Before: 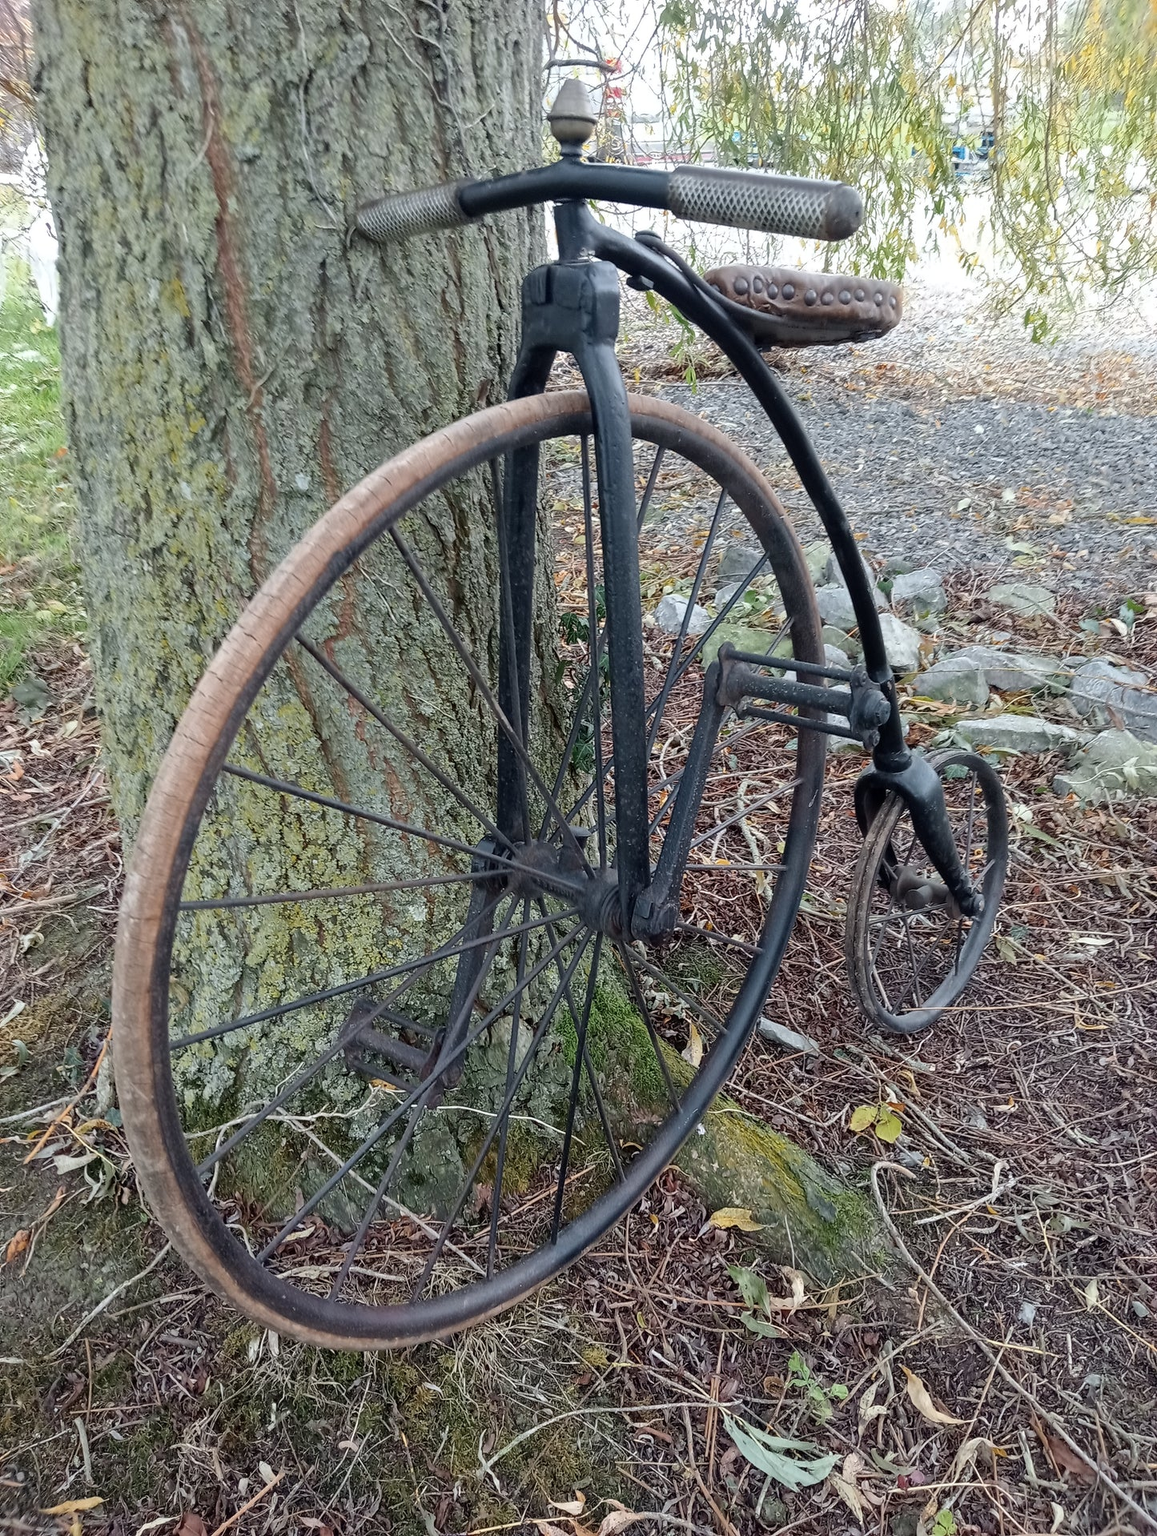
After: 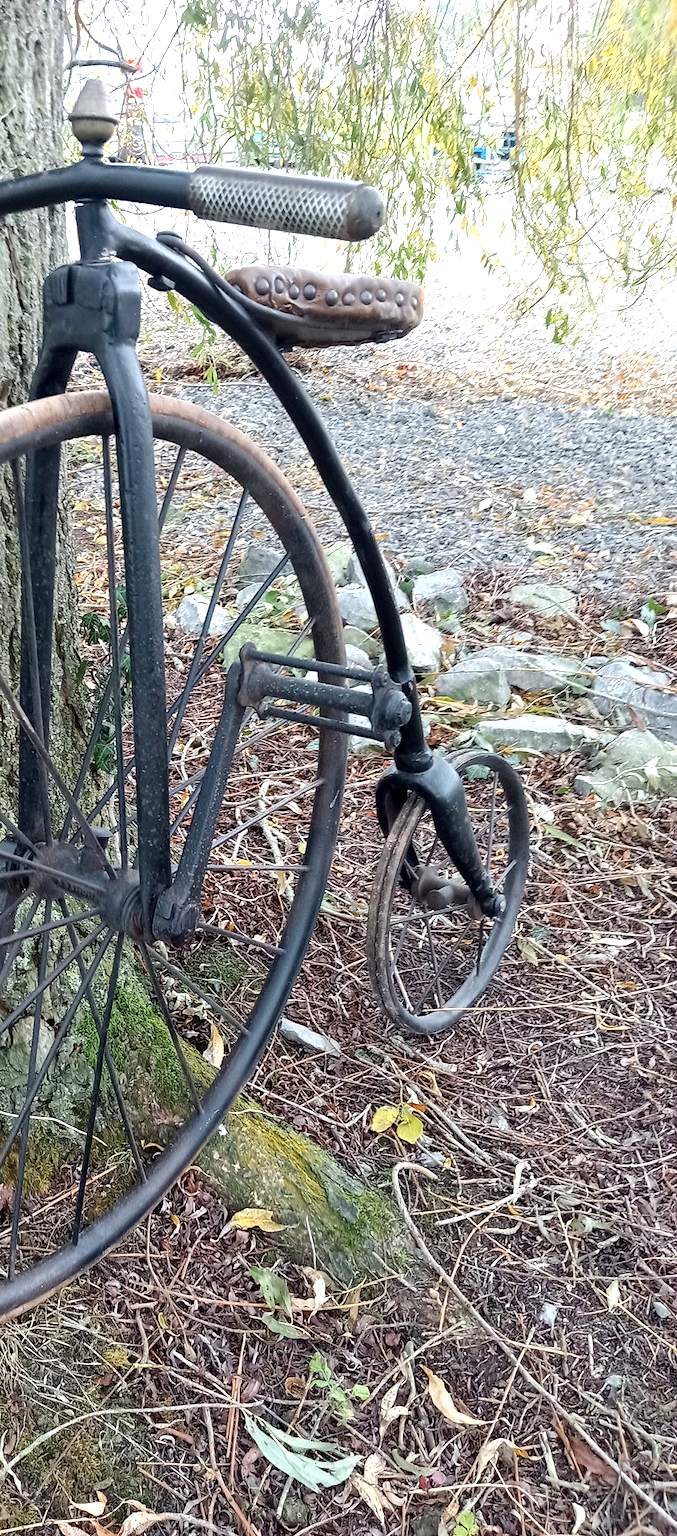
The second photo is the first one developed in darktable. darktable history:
exposure: exposure 0.657 EV, compensate highlight preservation false
contrast equalizer: octaves 7, y [[0.6 ×6], [0.55 ×6], [0 ×6], [0 ×6], [0 ×6]], mix 0.15
crop: left 41.402%
